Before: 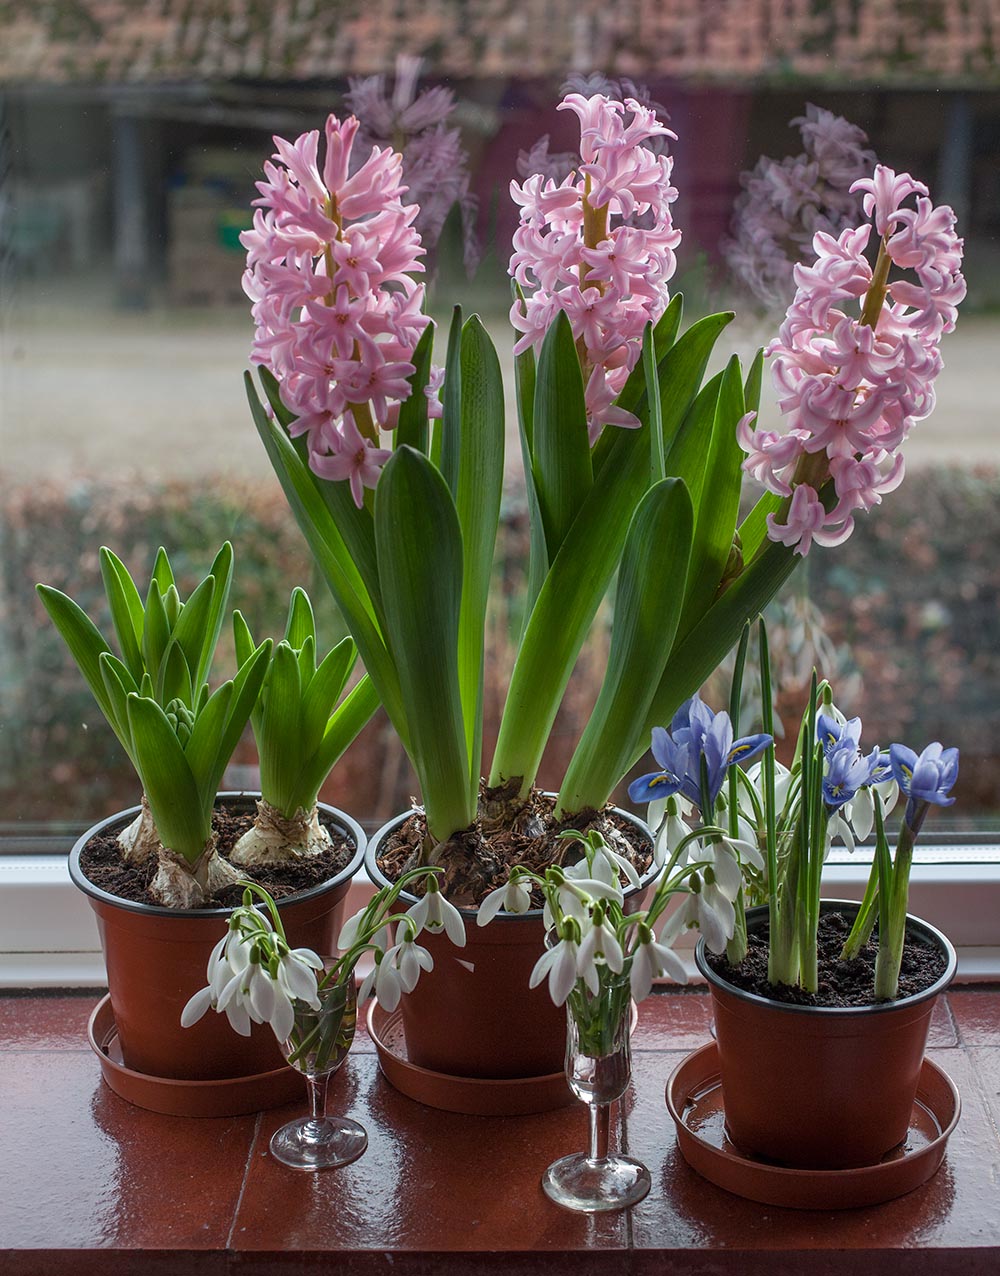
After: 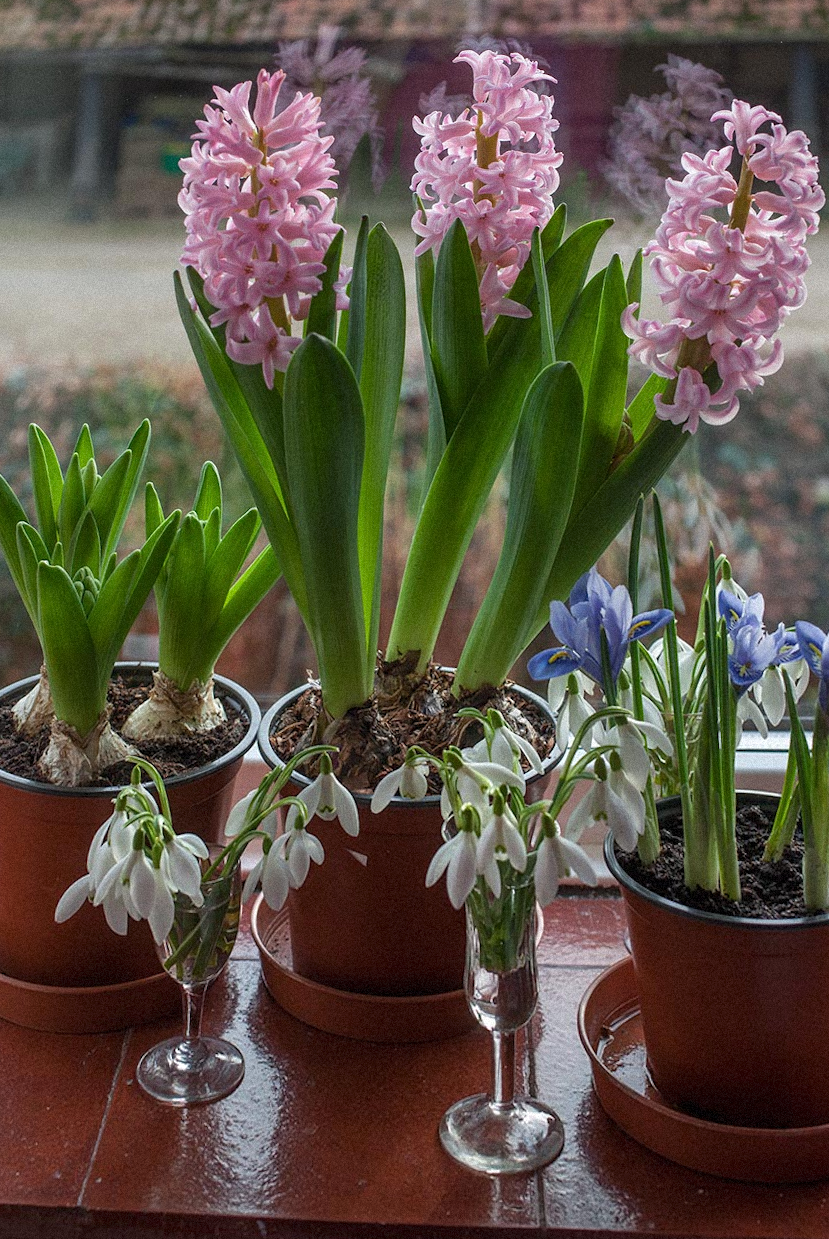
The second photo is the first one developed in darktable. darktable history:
rotate and perspective: rotation 0.72°, lens shift (vertical) -0.352, lens shift (horizontal) -0.051, crop left 0.152, crop right 0.859, crop top 0.019, crop bottom 0.964
grain: mid-tones bias 0%
